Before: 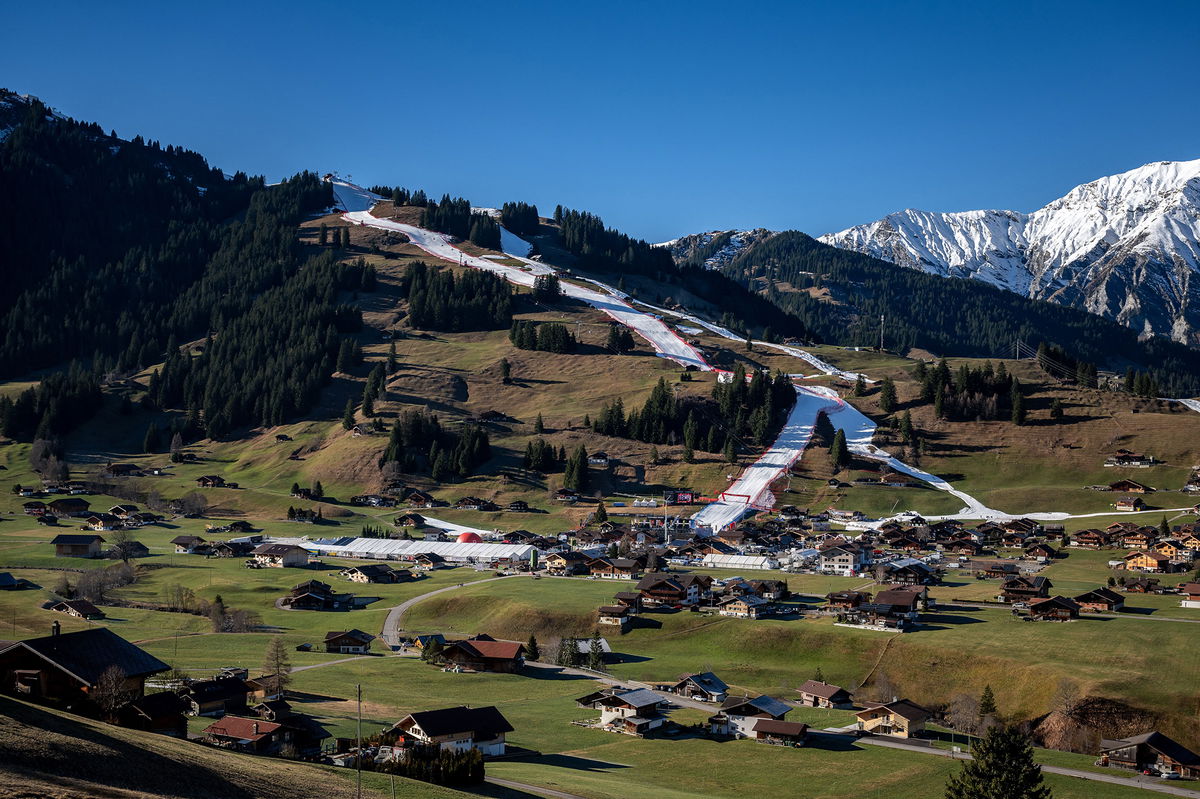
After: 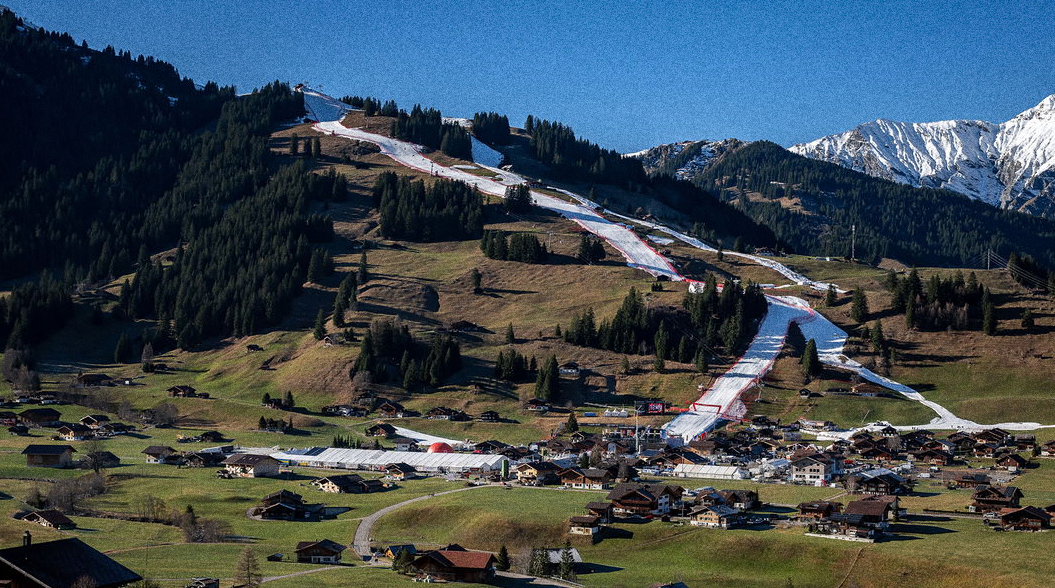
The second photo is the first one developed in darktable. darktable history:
grain: coarseness 0.09 ISO, strength 40%
crop and rotate: left 2.425%, top 11.305%, right 9.6%, bottom 15.08%
